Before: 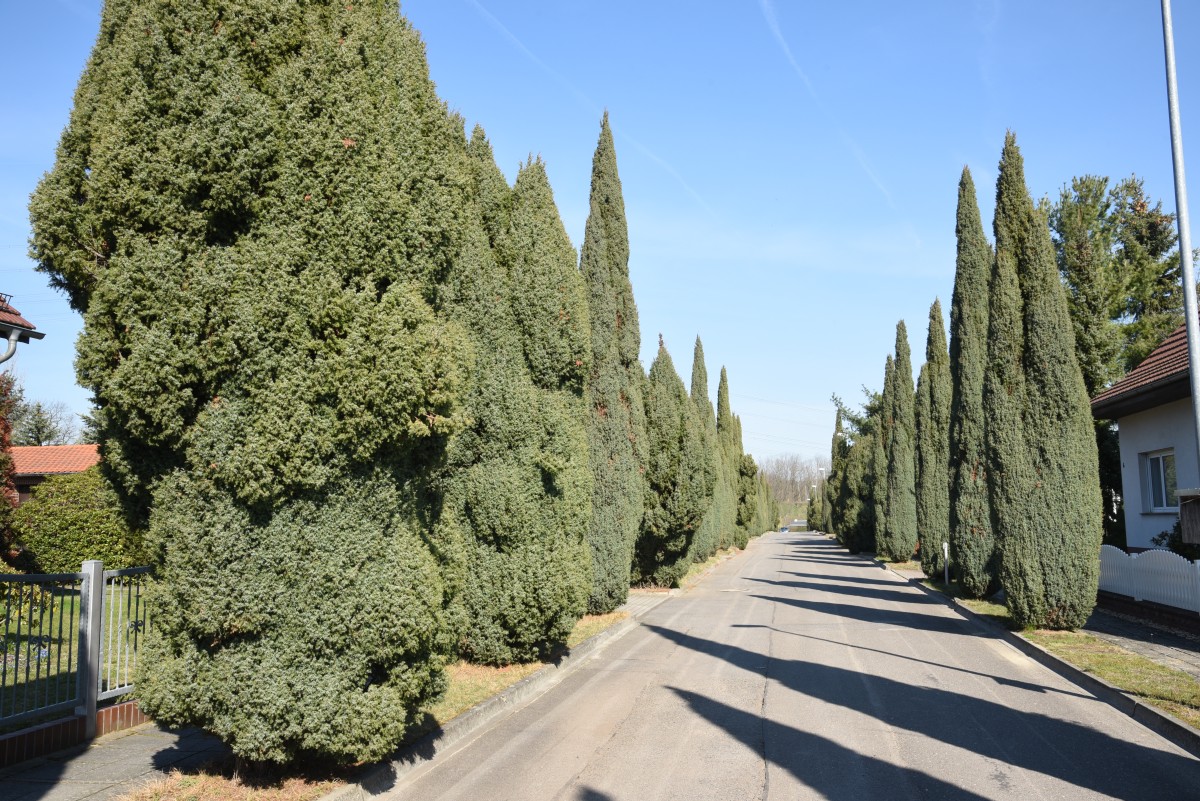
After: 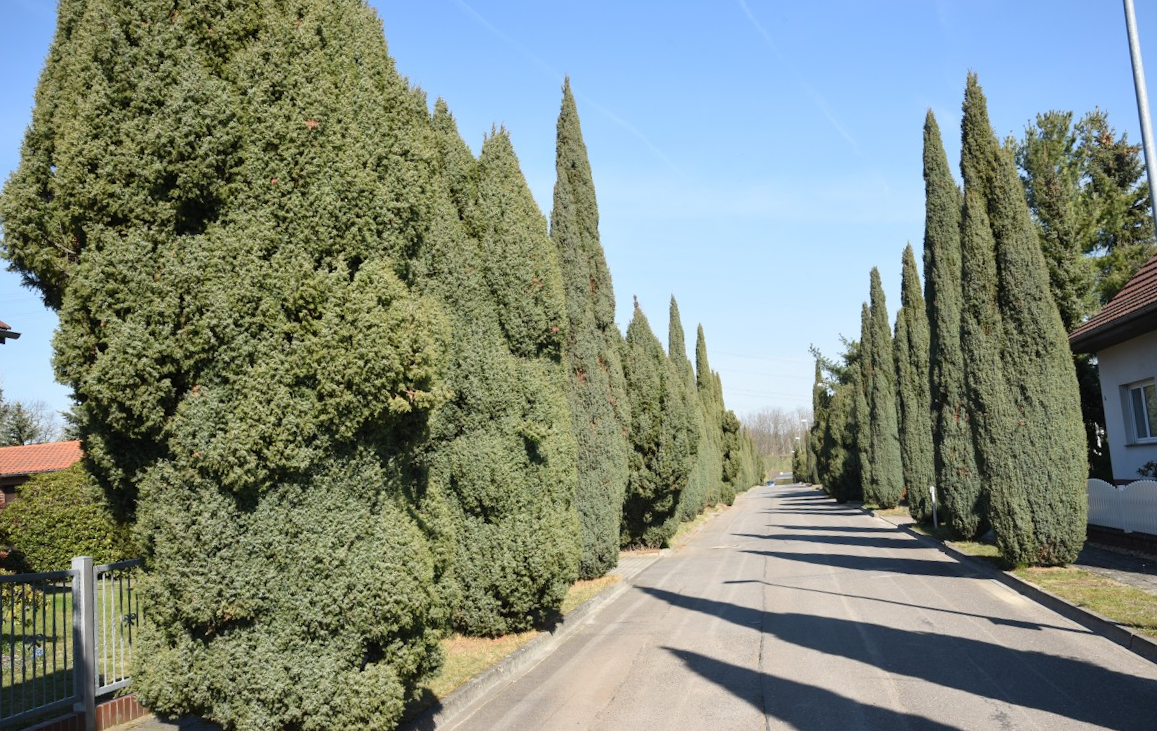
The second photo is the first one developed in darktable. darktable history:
rotate and perspective: rotation -3.52°, crop left 0.036, crop right 0.964, crop top 0.081, crop bottom 0.919
